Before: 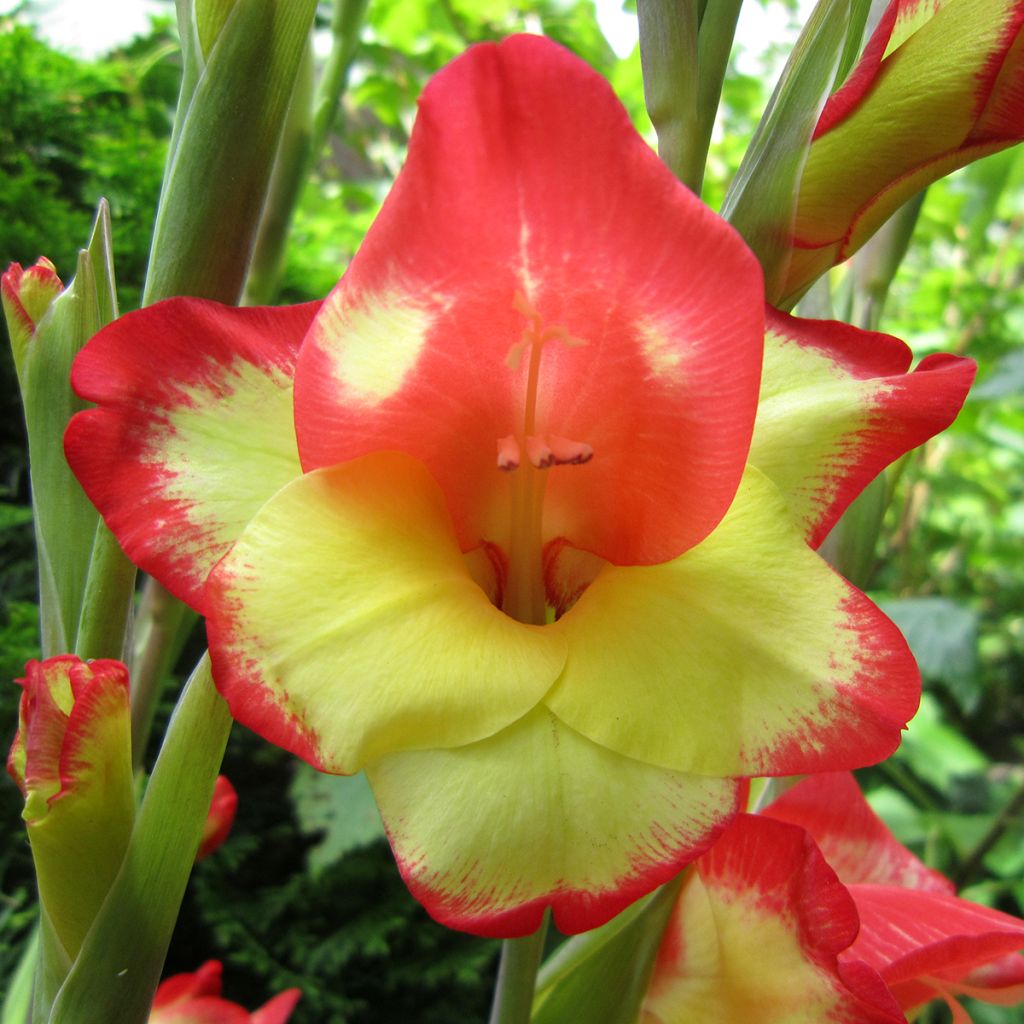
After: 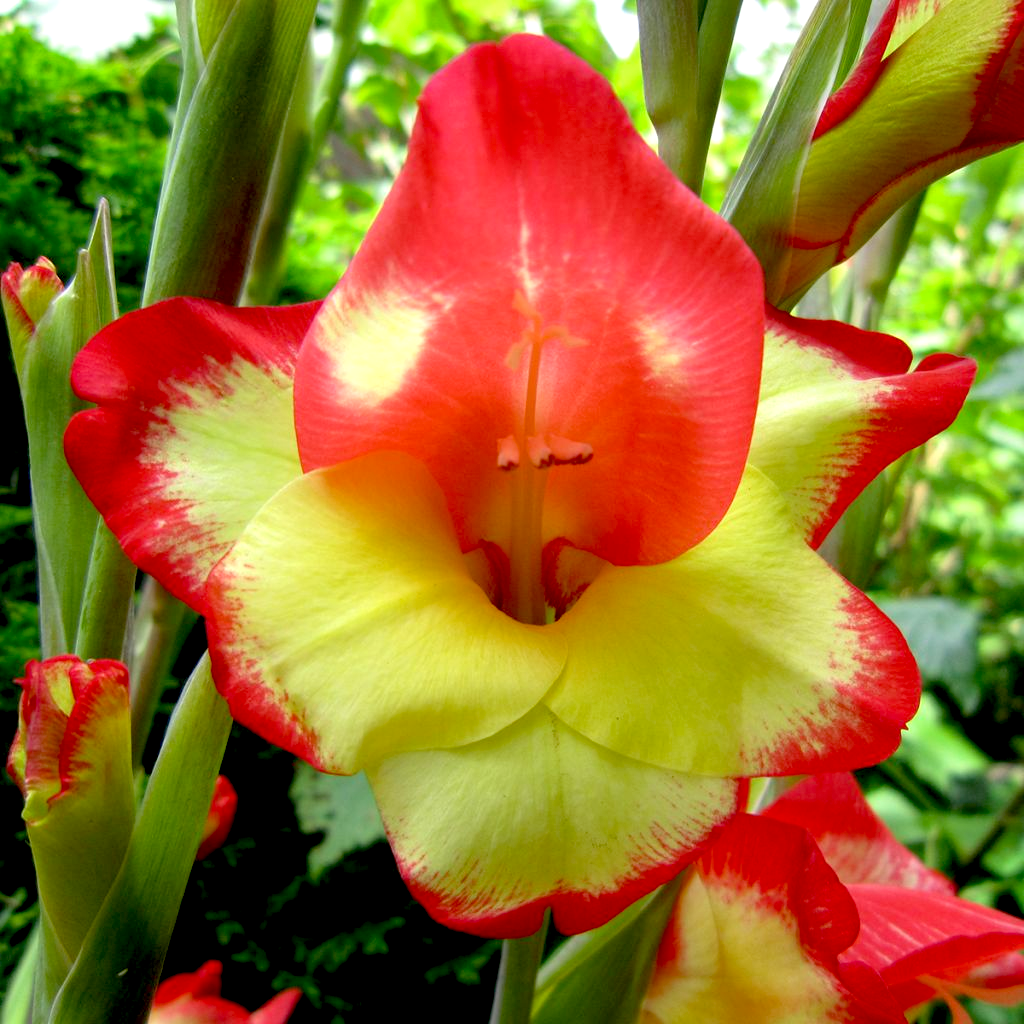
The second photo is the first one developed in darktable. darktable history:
exposure: black level correction 0.025, exposure 0.183 EV, compensate exposure bias true, compensate highlight preservation false
